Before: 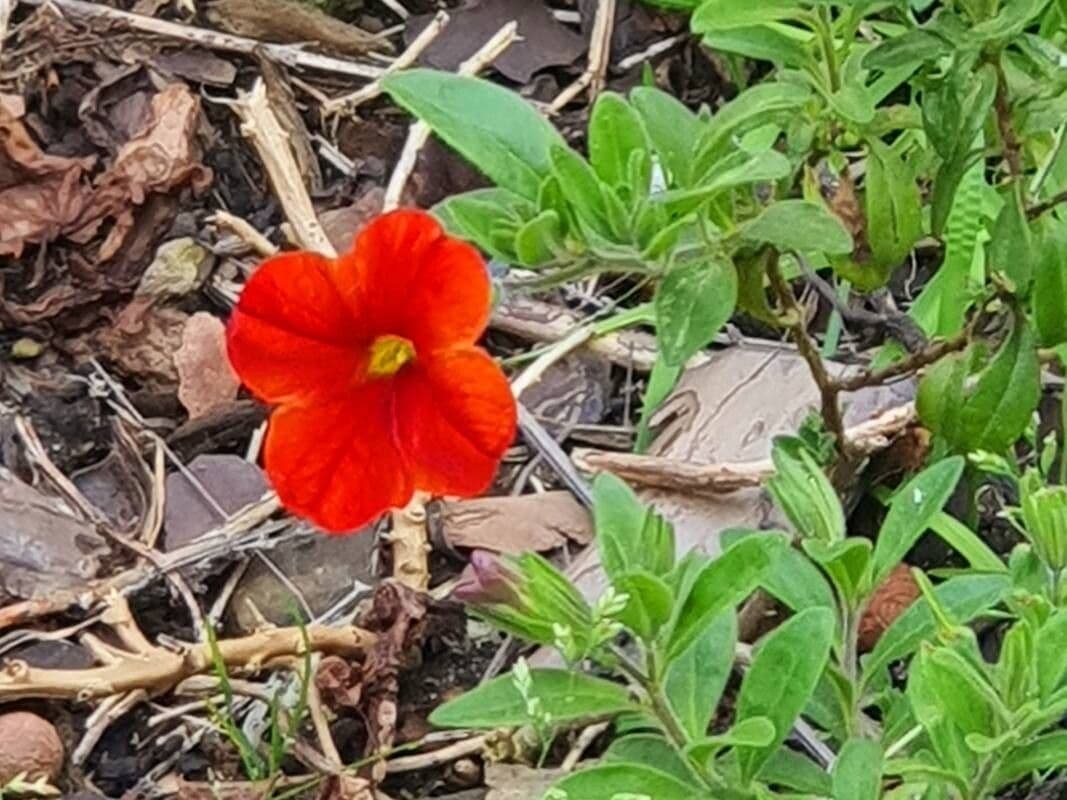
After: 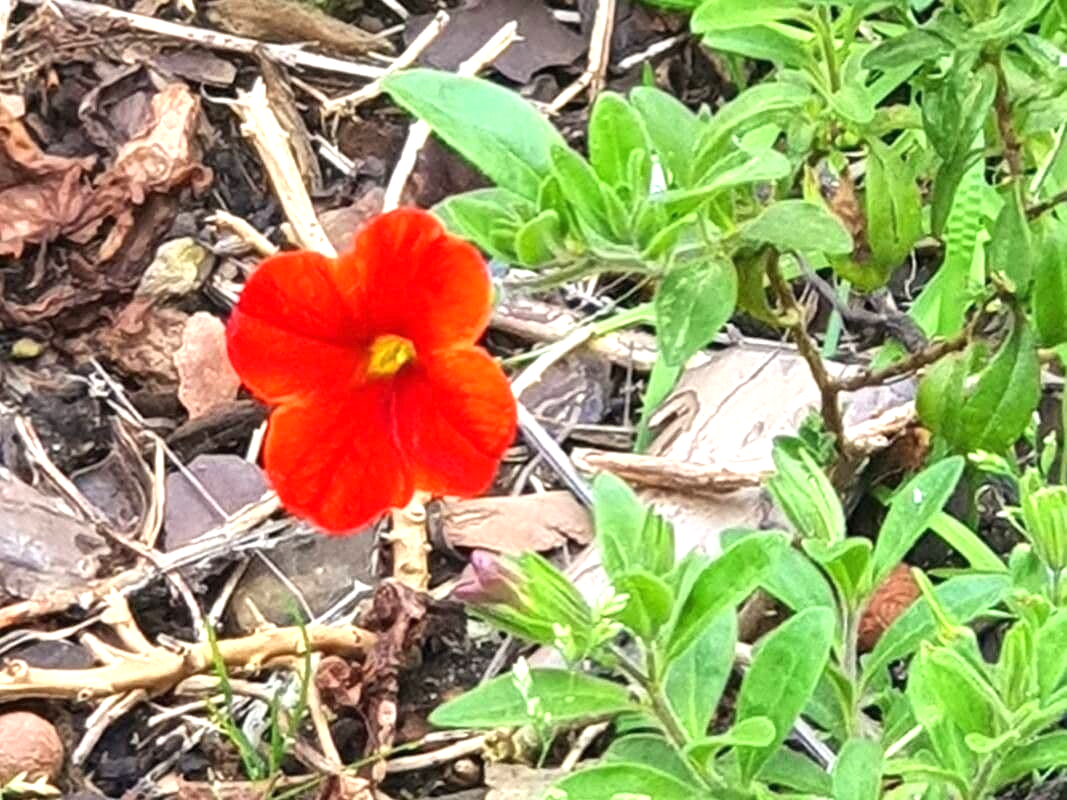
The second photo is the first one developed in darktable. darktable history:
exposure: black level correction 0, exposure 0.898 EV, compensate exposure bias true, compensate highlight preservation false
